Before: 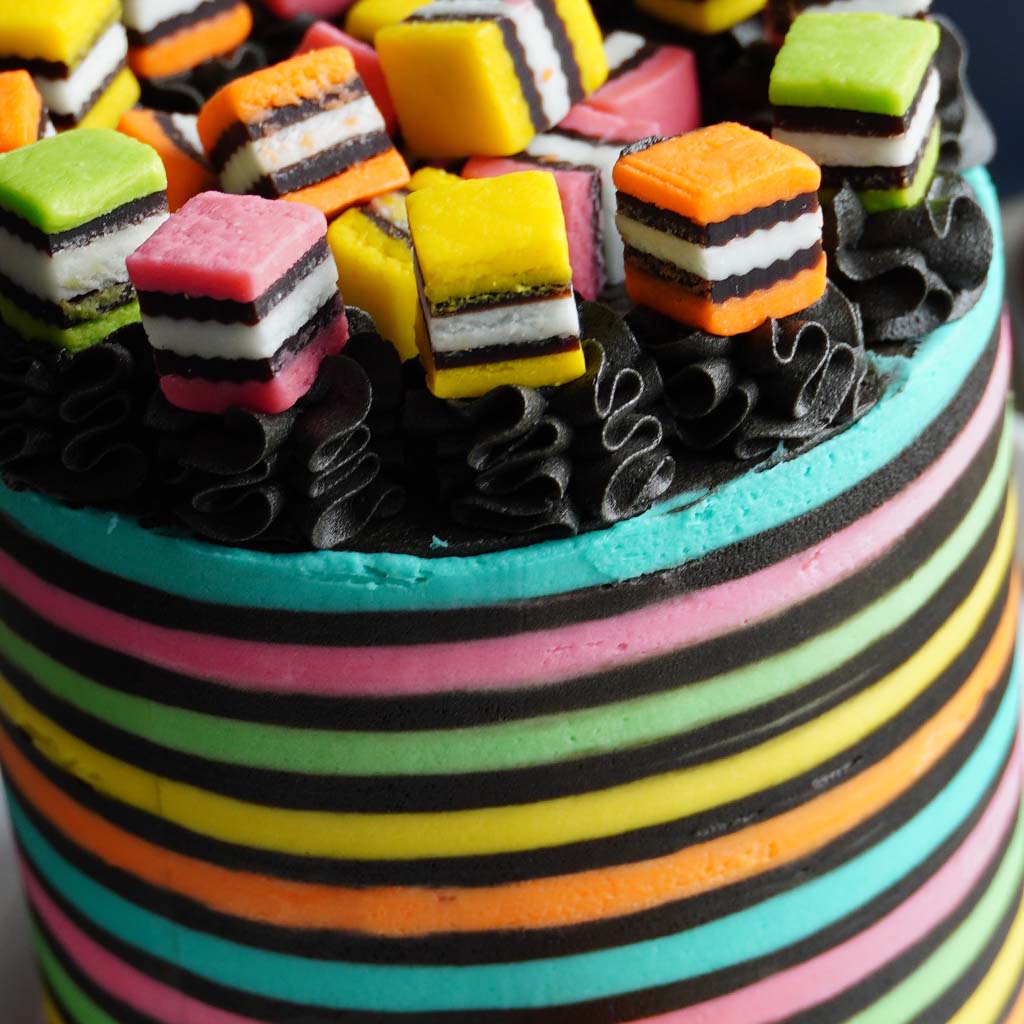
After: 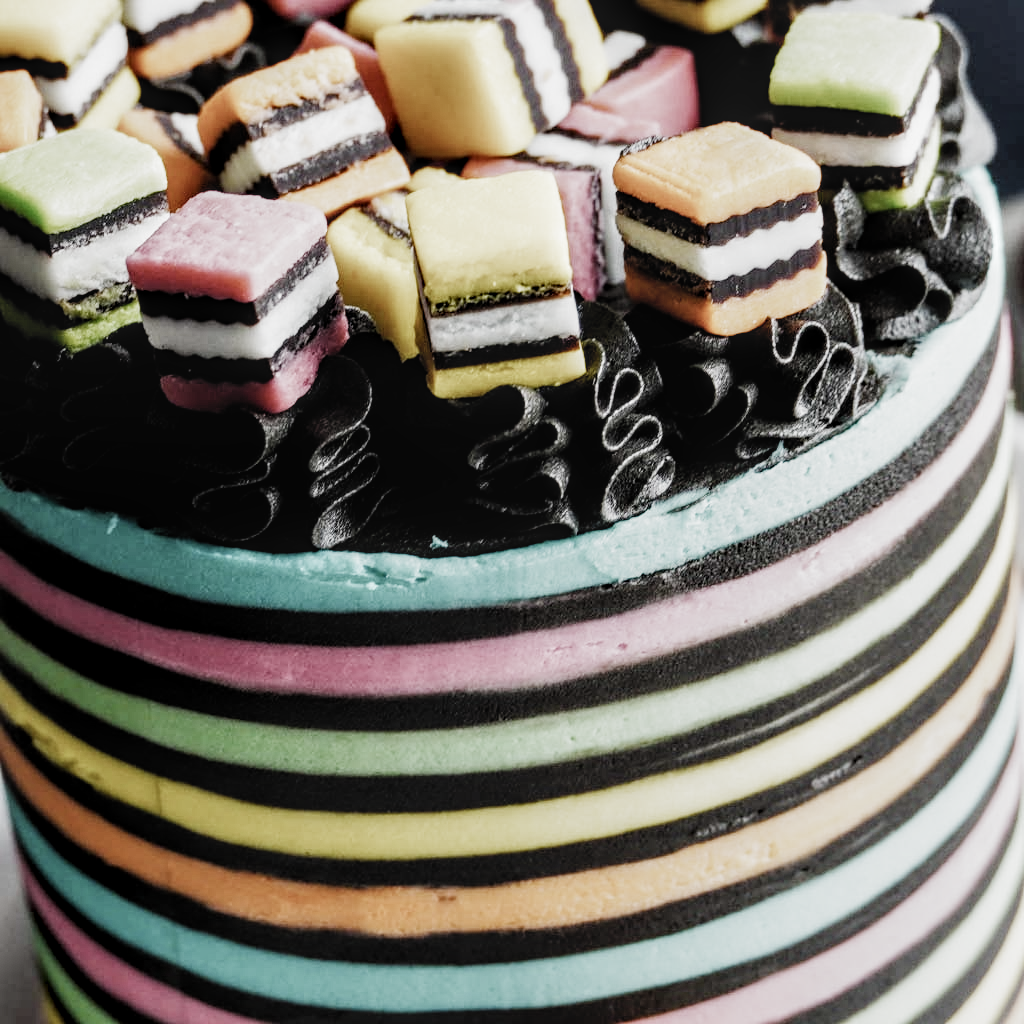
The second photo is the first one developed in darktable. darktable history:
local contrast: highlights 62%, detail 143%, midtone range 0.424
color balance rgb: perceptual saturation grading › global saturation 1.14%, perceptual saturation grading › highlights -1.597%, perceptual saturation grading › mid-tones 4.312%, perceptual saturation grading › shadows 7.202%
exposure: black level correction 0, exposure 1.001 EV, compensate highlight preservation false
filmic rgb: black relative exposure -5.12 EV, white relative exposure 3.96 EV, threshold 3.06 EV, hardness 2.9, contrast 1.299, highlights saturation mix -28.89%, preserve chrominance no, color science v5 (2021), contrast in shadows safe, contrast in highlights safe, enable highlight reconstruction true
